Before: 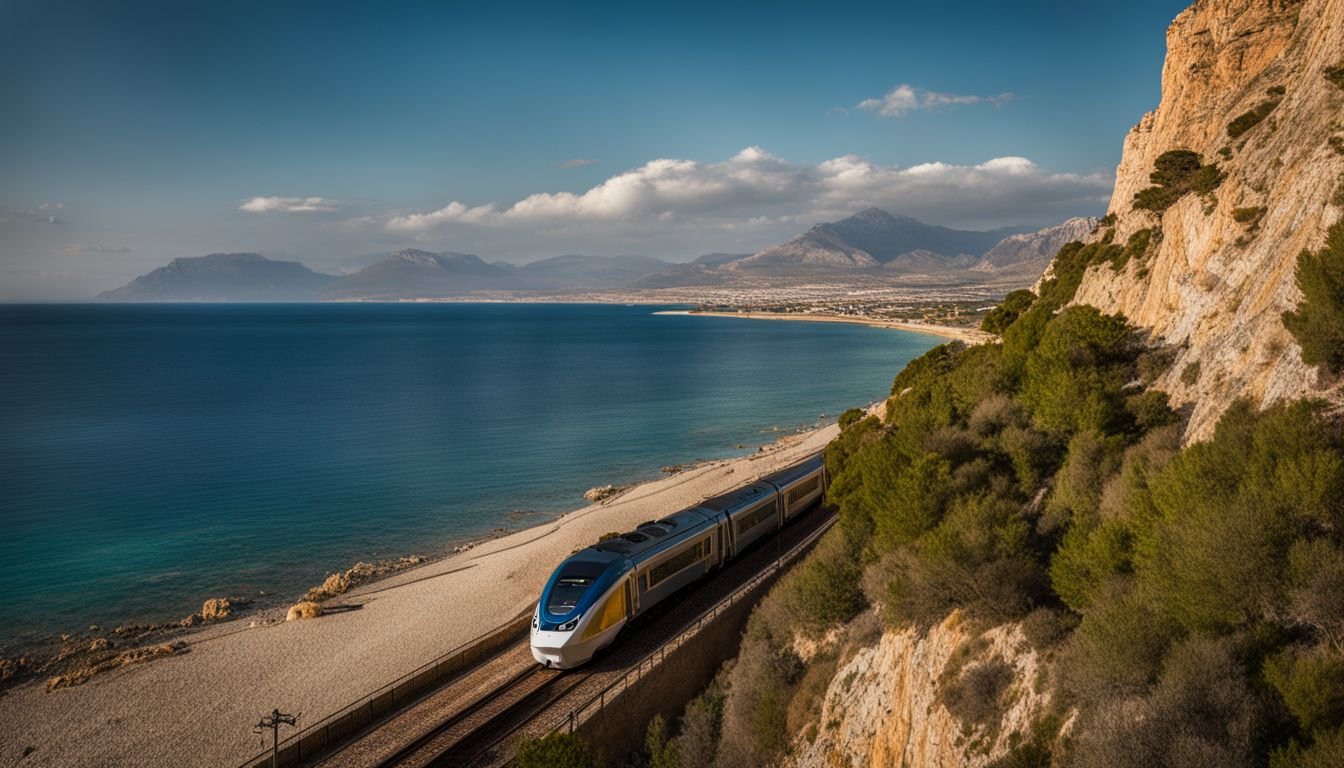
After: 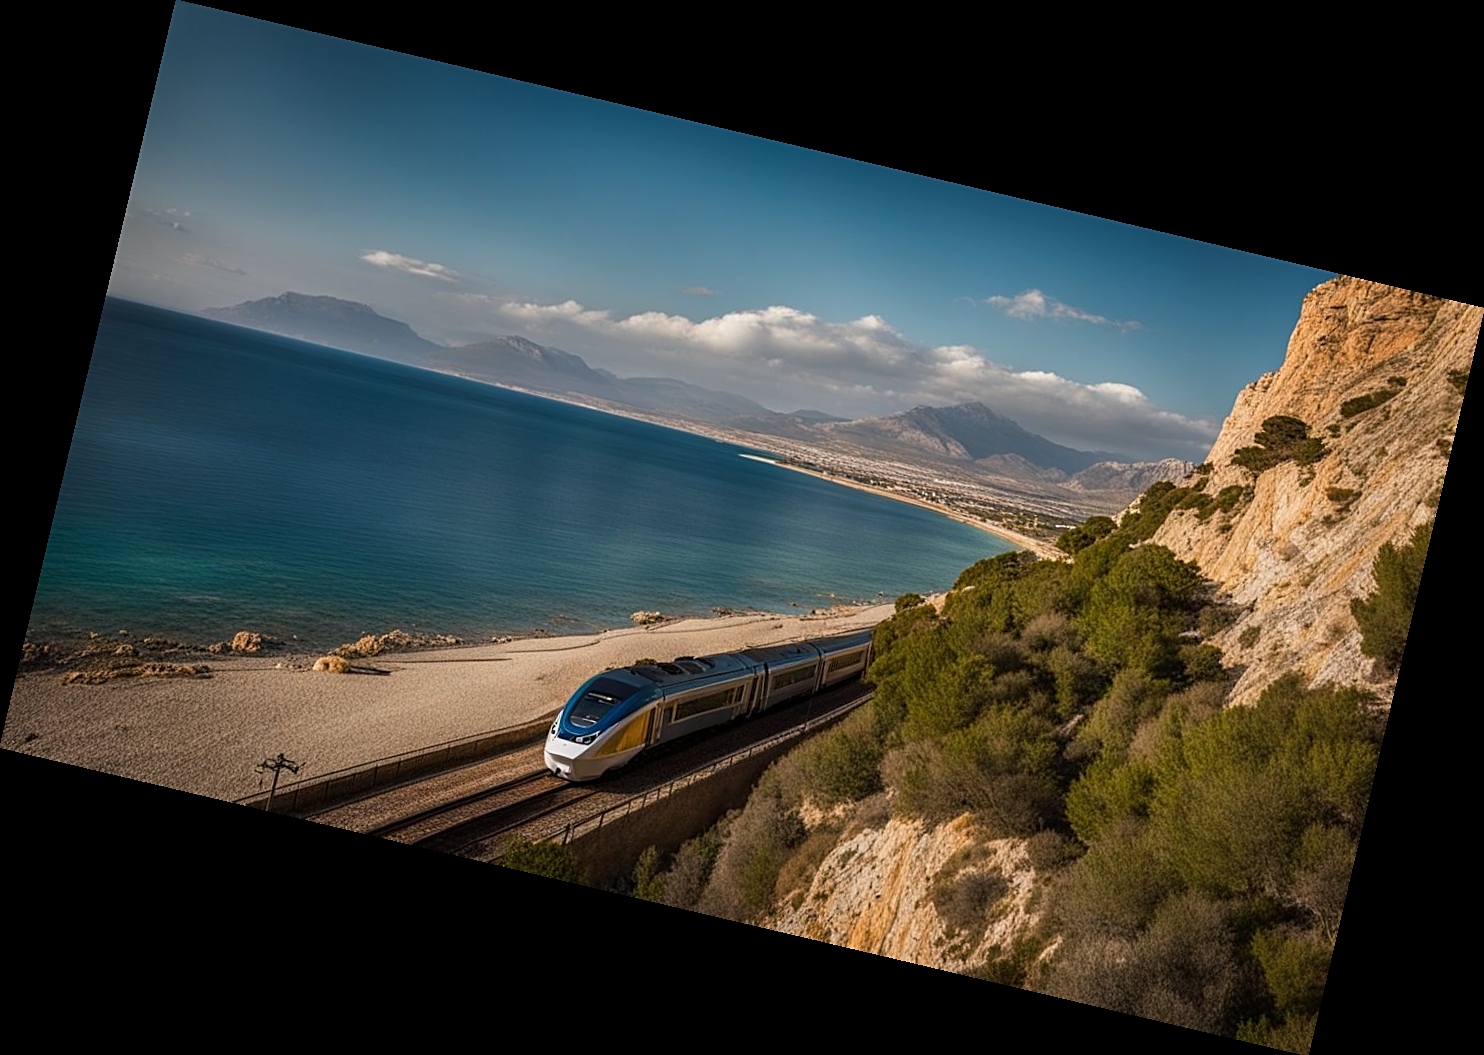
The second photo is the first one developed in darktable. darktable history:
rotate and perspective: rotation 13.27°, automatic cropping off
sharpen: on, module defaults
